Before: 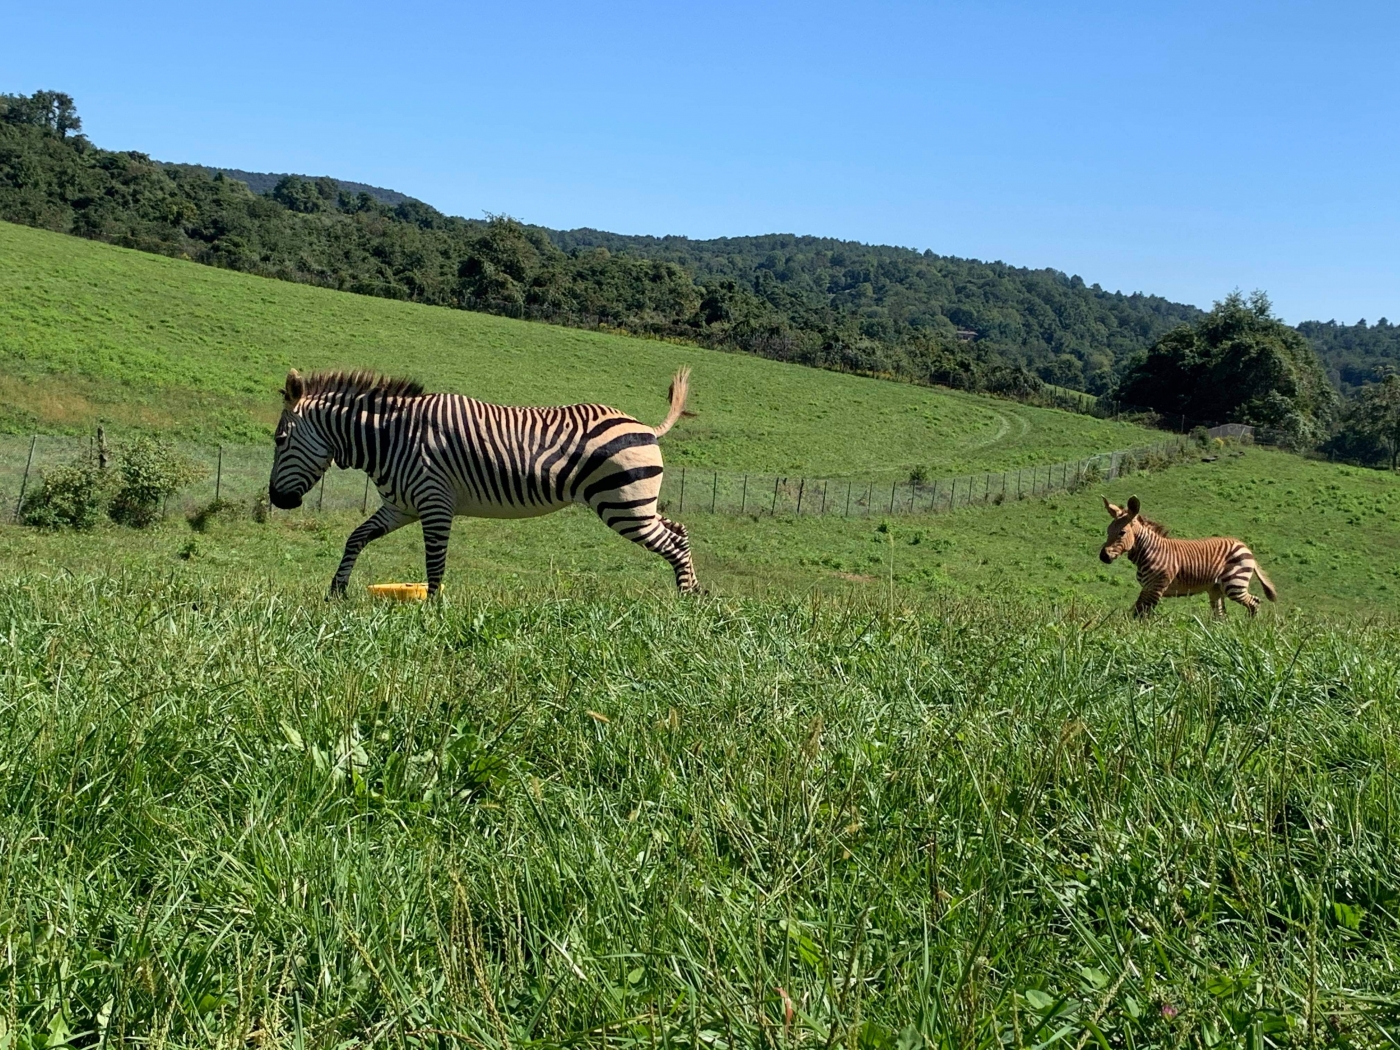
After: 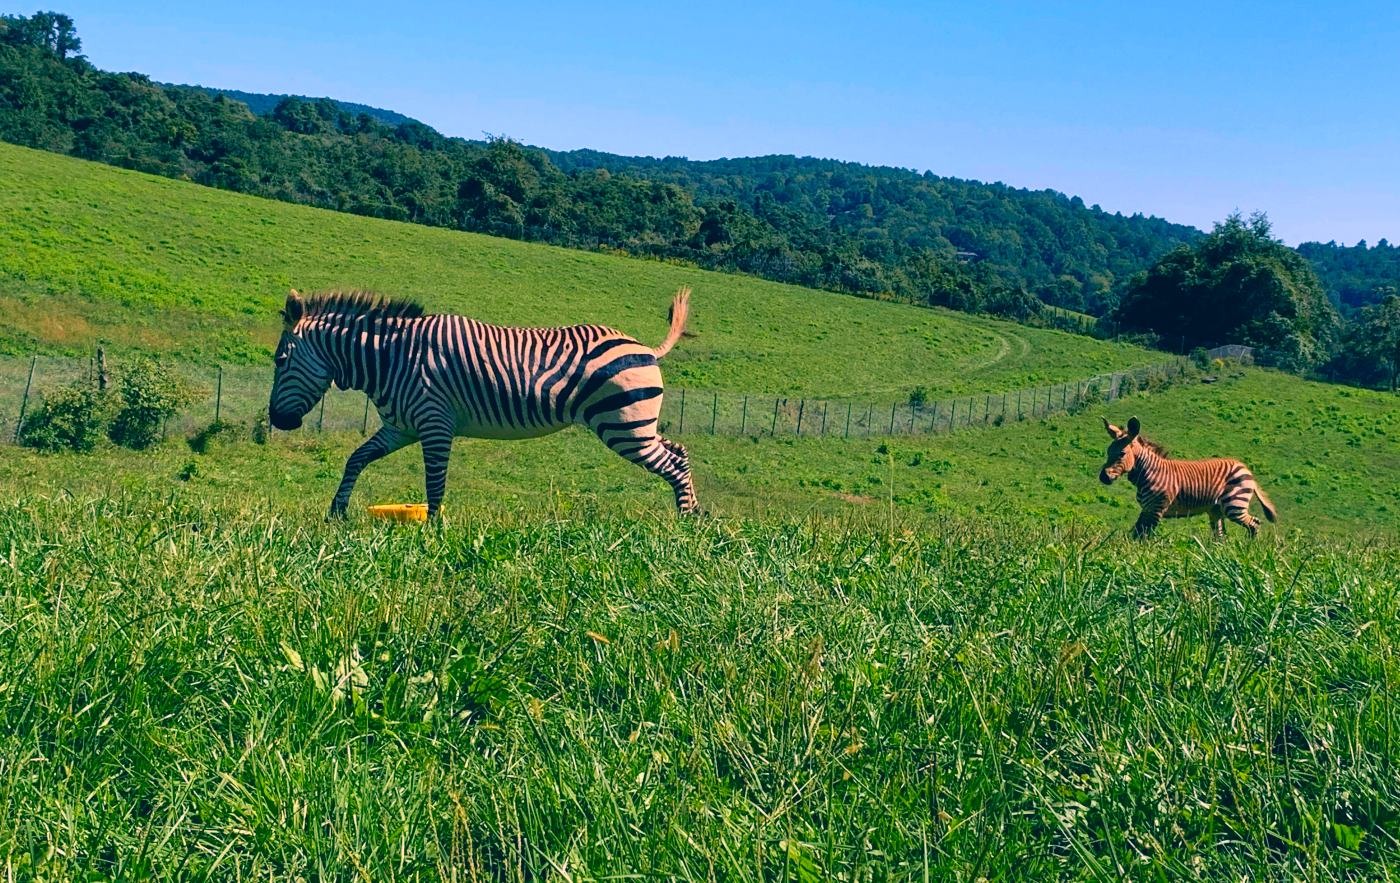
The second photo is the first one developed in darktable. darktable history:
crop: top 7.594%, bottom 8.29%
color correction: highlights a* 17.26, highlights b* 0.225, shadows a* -15.43, shadows b* -14.45, saturation 1.56
